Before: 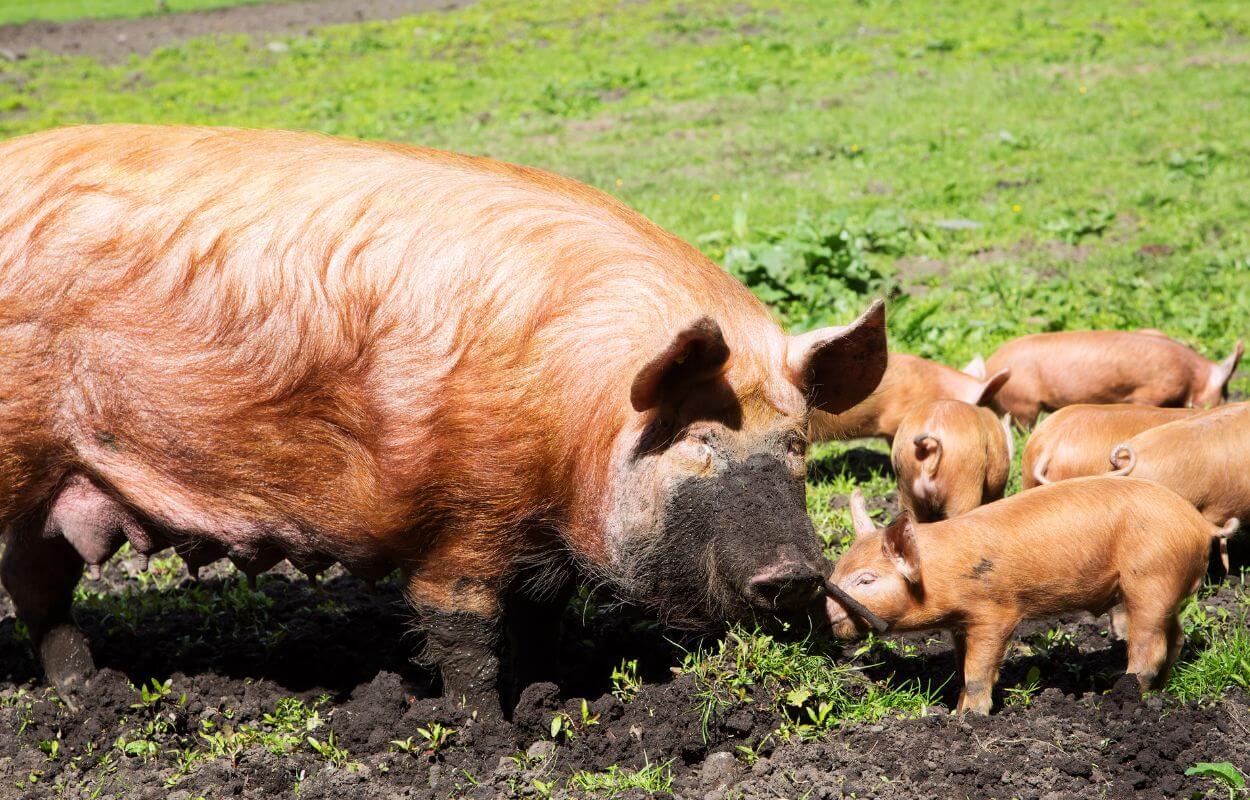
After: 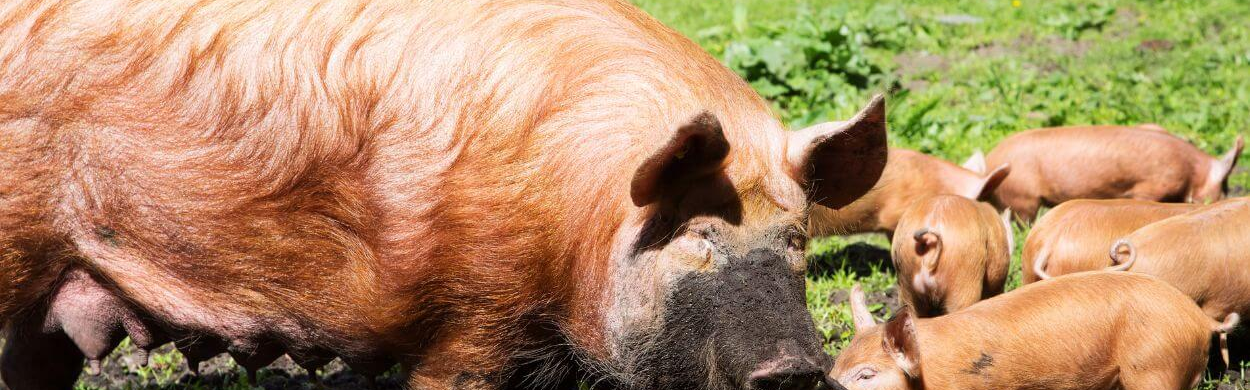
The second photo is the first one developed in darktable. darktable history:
crop and rotate: top 25.72%, bottom 25.416%
